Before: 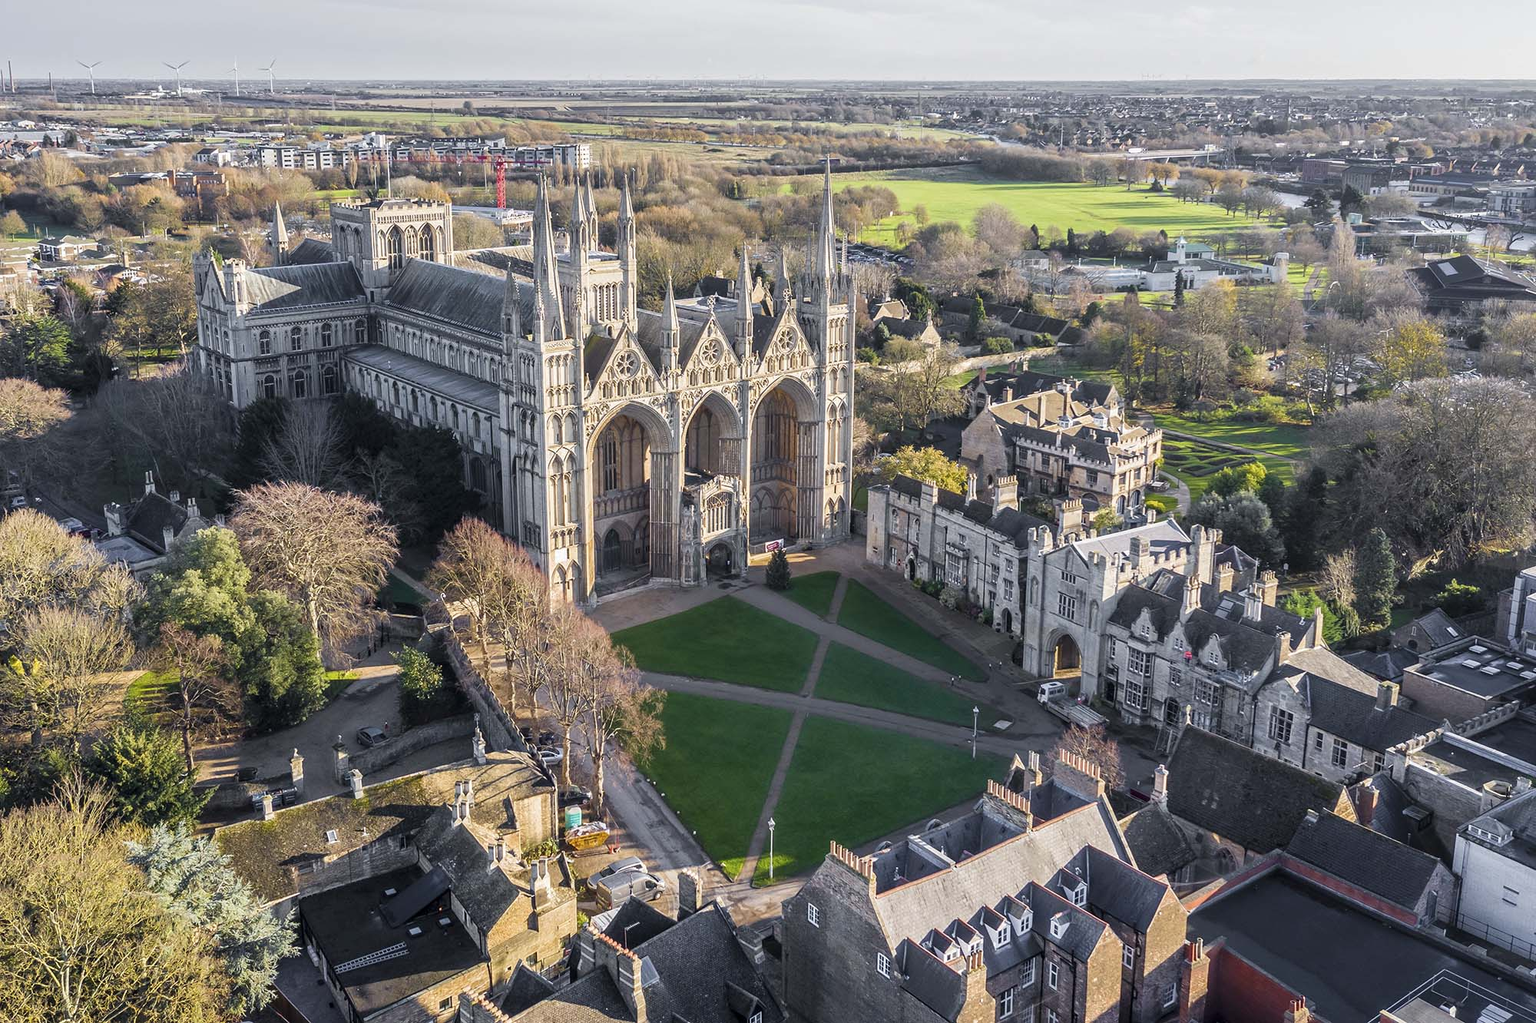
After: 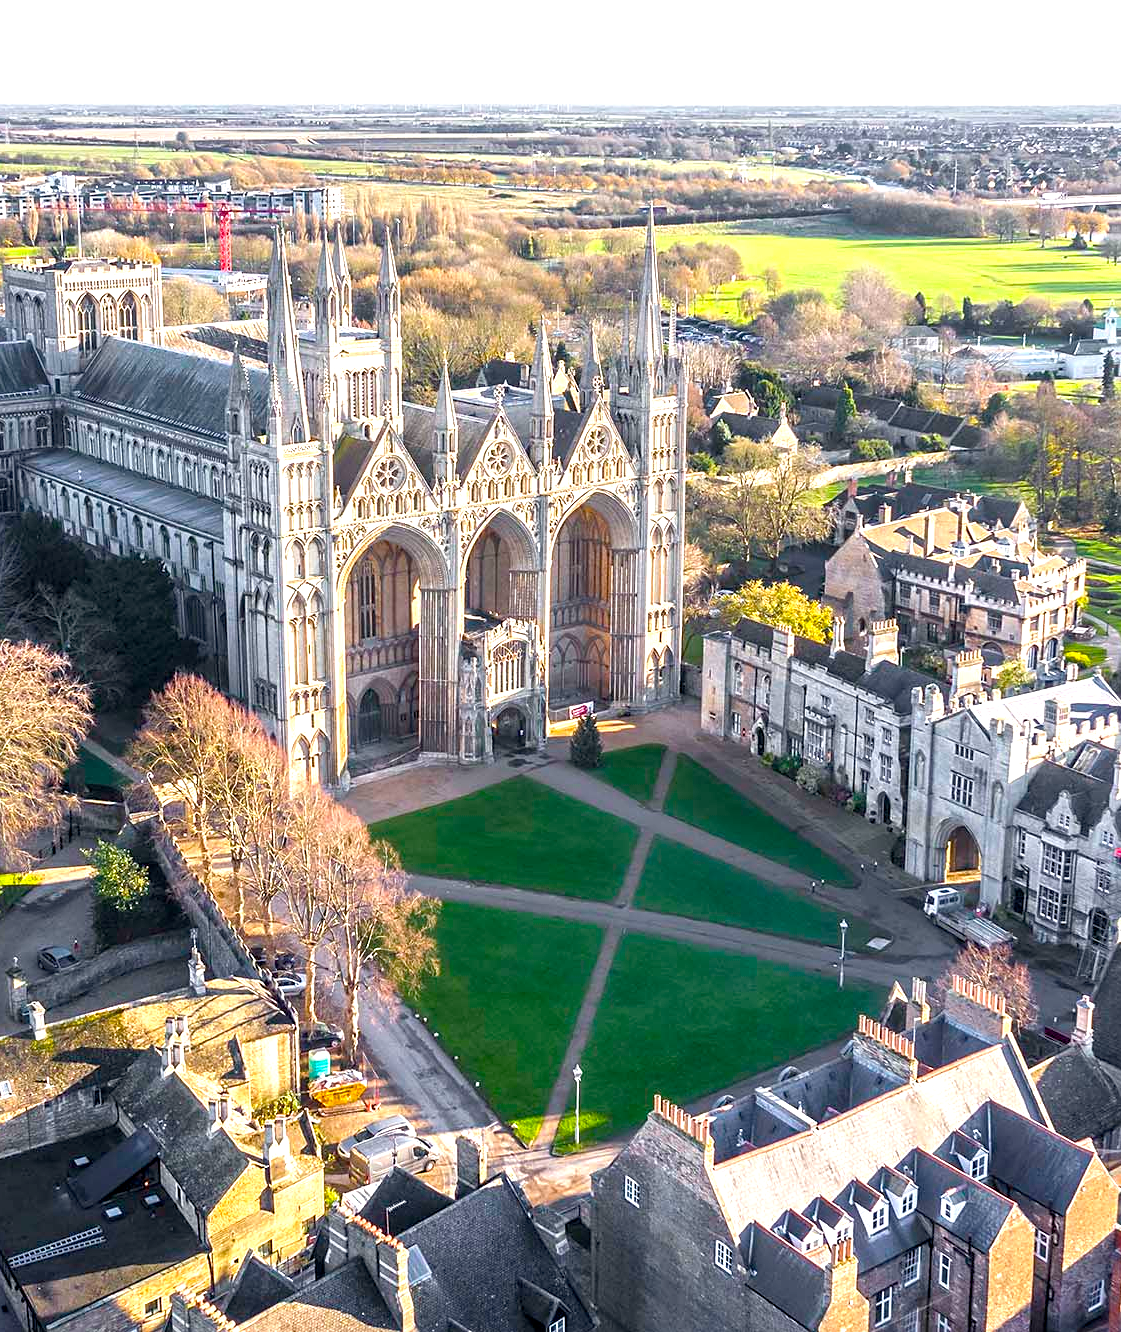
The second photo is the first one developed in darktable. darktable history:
color balance rgb: perceptual saturation grading › global saturation 19.936%, perceptual brilliance grading › global brilliance 29.739%, contrast -10.478%
sharpen: amount 0.201
crop: left 21.392%, right 22.554%
